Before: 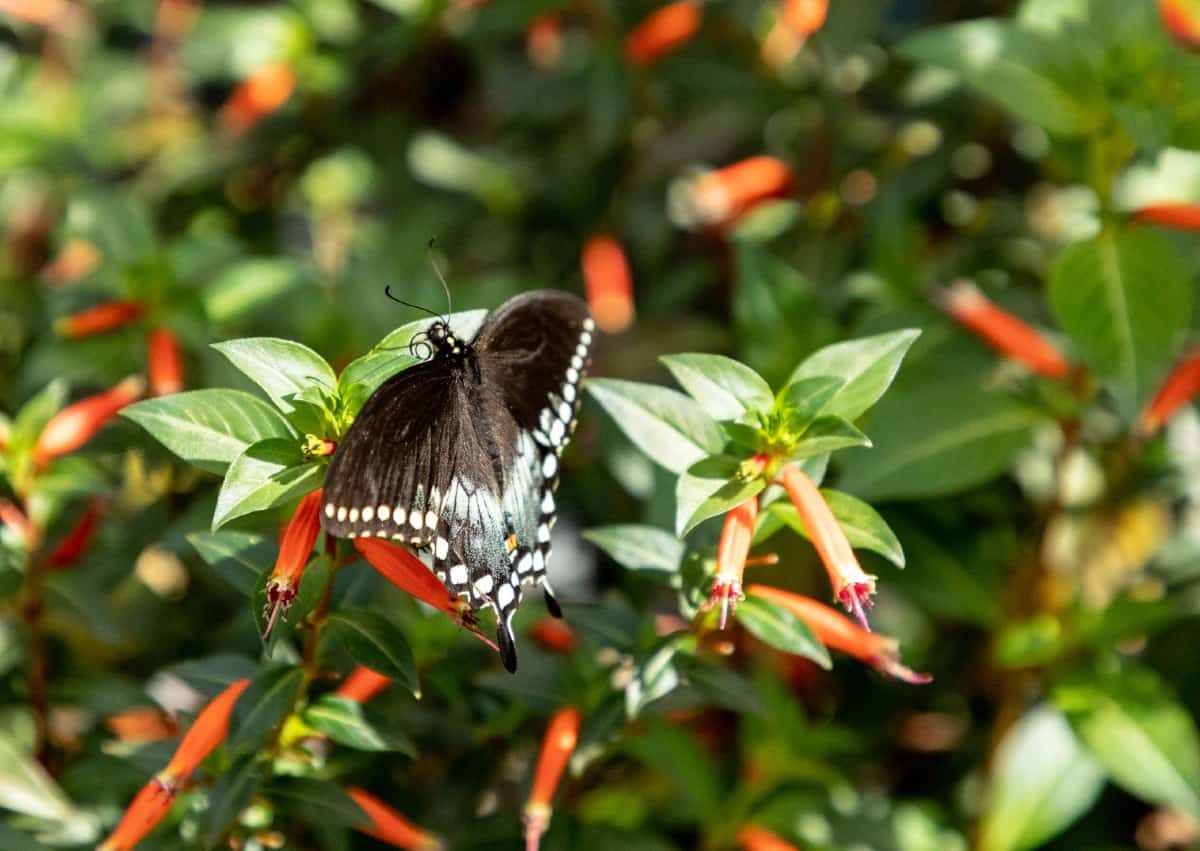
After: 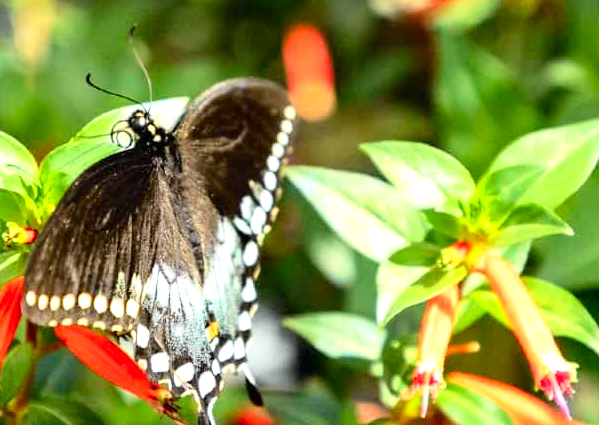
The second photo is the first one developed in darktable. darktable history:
exposure: exposure 0.64 EV, compensate highlight preservation false
tone curve: curves: ch0 [(0, 0.012) (0.093, 0.11) (0.345, 0.425) (0.457, 0.562) (0.628, 0.738) (0.839, 0.909) (0.998, 0.978)]; ch1 [(0, 0) (0.437, 0.408) (0.472, 0.47) (0.502, 0.497) (0.527, 0.523) (0.568, 0.577) (0.62, 0.66) (0.669, 0.748) (0.859, 0.899) (1, 1)]; ch2 [(0, 0) (0.33, 0.301) (0.421, 0.443) (0.473, 0.498) (0.509, 0.502) (0.535, 0.545) (0.549, 0.576) (0.644, 0.703) (1, 1)], color space Lab, independent channels, preserve colors none
contrast equalizer: octaves 7, y [[0.6 ×6], [0.55 ×6], [0 ×6], [0 ×6], [0 ×6]], mix 0.15
crop: left 25%, top 25%, right 25%, bottom 25%
